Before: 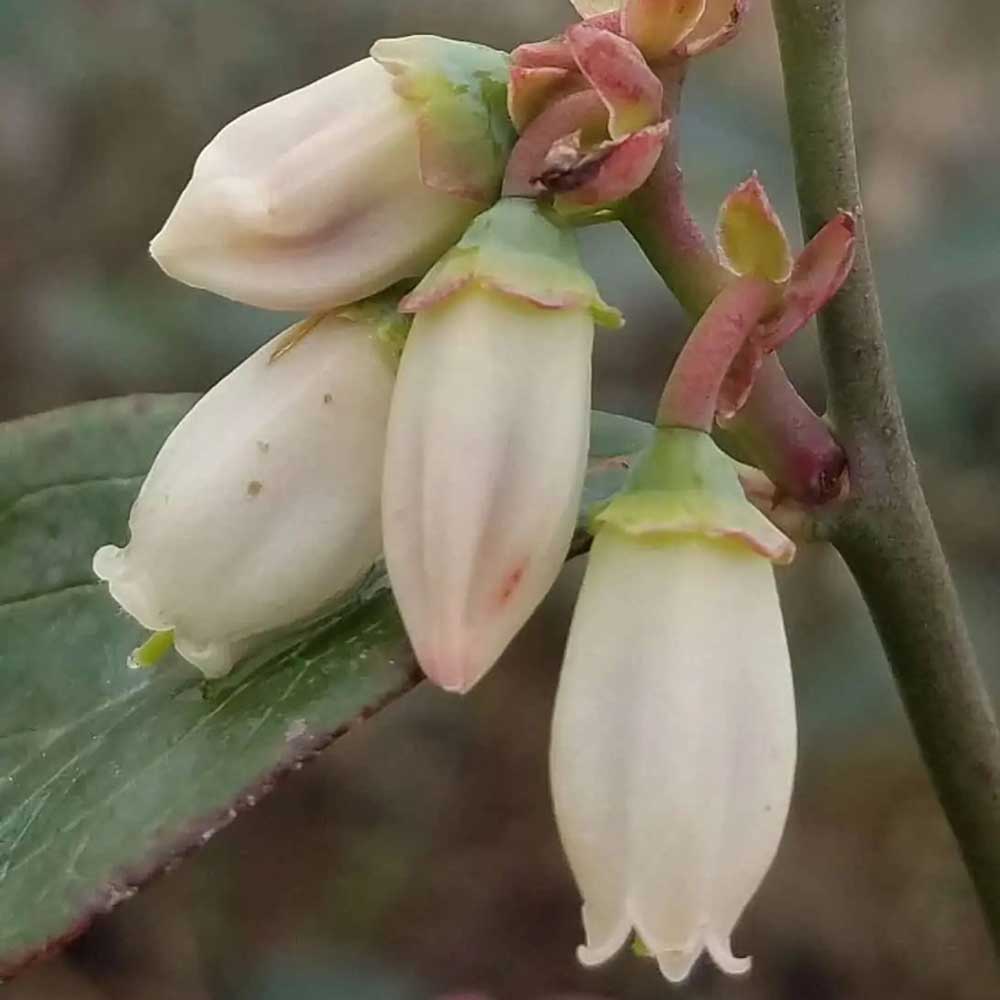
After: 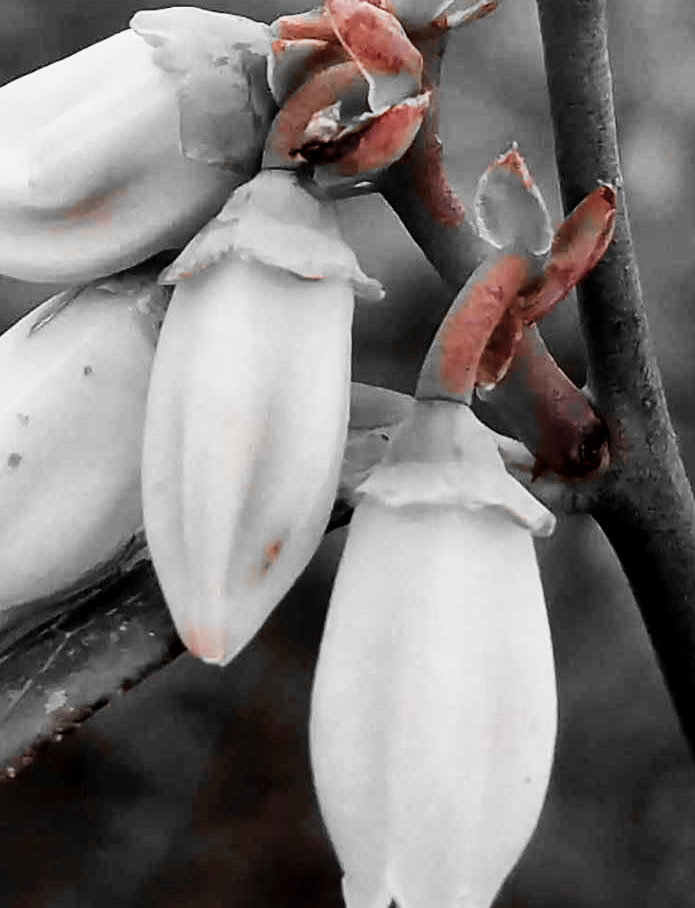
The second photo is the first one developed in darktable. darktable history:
shadows and highlights: shadows 25, white point adjustment -3, highlights -30
crop and rotate: left 24.034%, top 2.838%, right 6.406%, bottom 6.299%
tone curve: curves: ch0 [(0, 0) (0.003, 0.002) (0.011, 0.002) (0.025, 0.002) (0.044, 0.002) (0.069, 0.002) (0.1, 0.003) (0.136, 0.008) (0.177, 0.03) (0.224, 0.058) (0.277, 0.139) (0.335, 0.233) (0.399, 0.363) (0.468, 0.506) (0.543, 0.649) (0.623, 0.781) (0.709, 0.88) (0.801, 0.956) (0.898, 0.994) (1, 1)], preserve colors none
color zones: curves: ch1 [(0, 0.006) (0.094, 0.285) (0.171, 0.001) (0.429, 0.001) (0.571, 0.003) (0.714, 0.004) (0.857, 0.004) (1, 0.006)]
color balance: contrast fulcrum 17.78%
local contrast: mode bilateral grid, contrast 20, coarseness 50, detail 120%, midtone range 0.2
